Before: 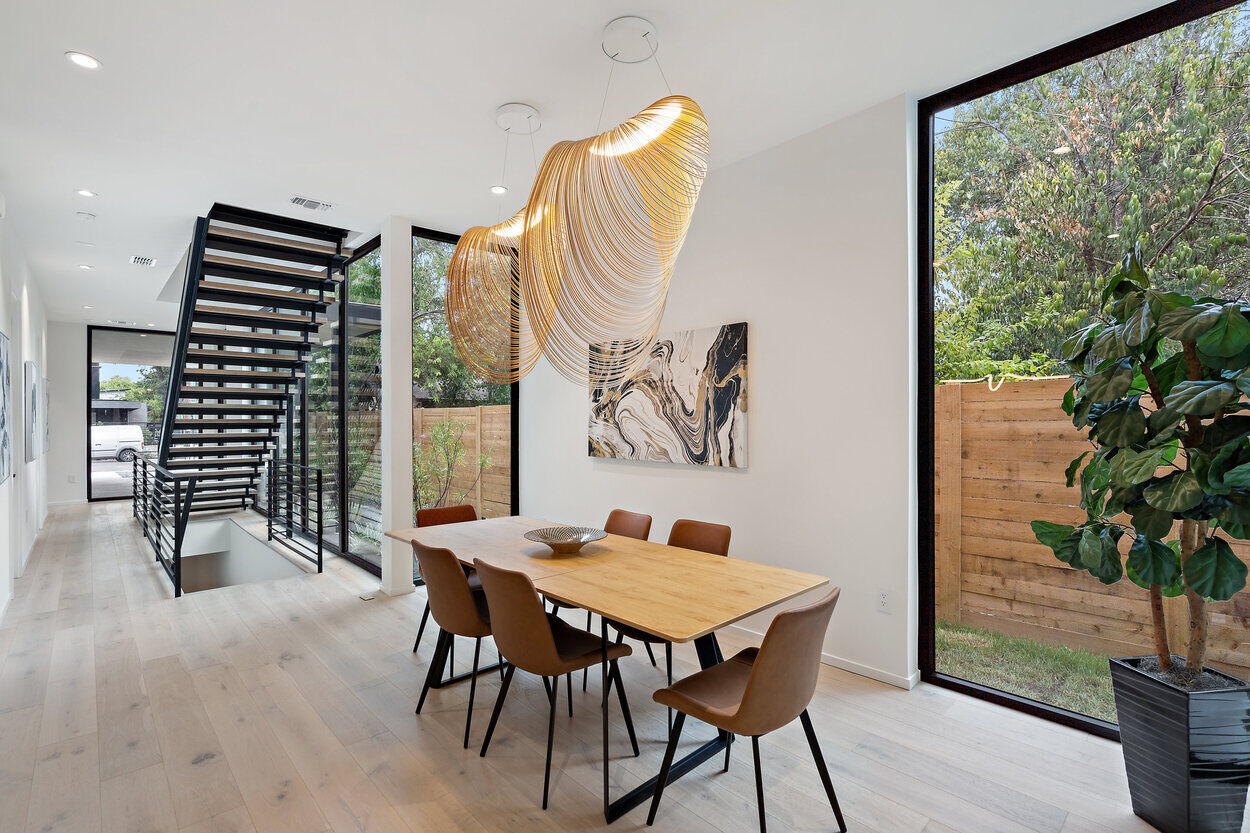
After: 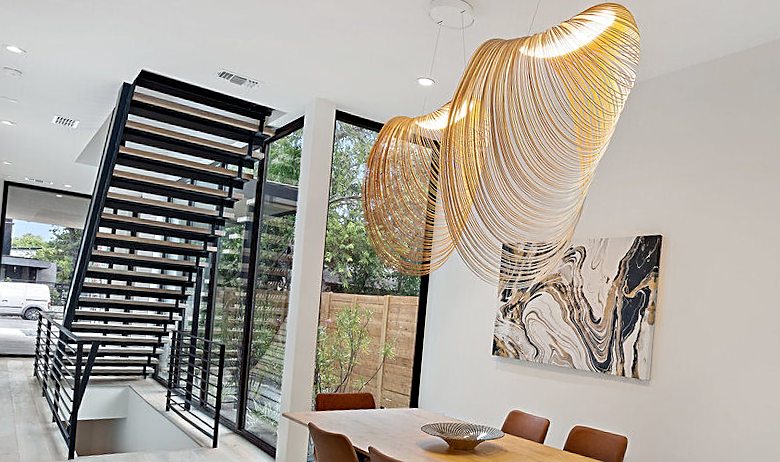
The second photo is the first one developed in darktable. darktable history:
crop and rotate: angle -4.99°, left 2.122%, top 6.945%, right 27.566%, bottom 30.519%
sharpen: amount 0.55
